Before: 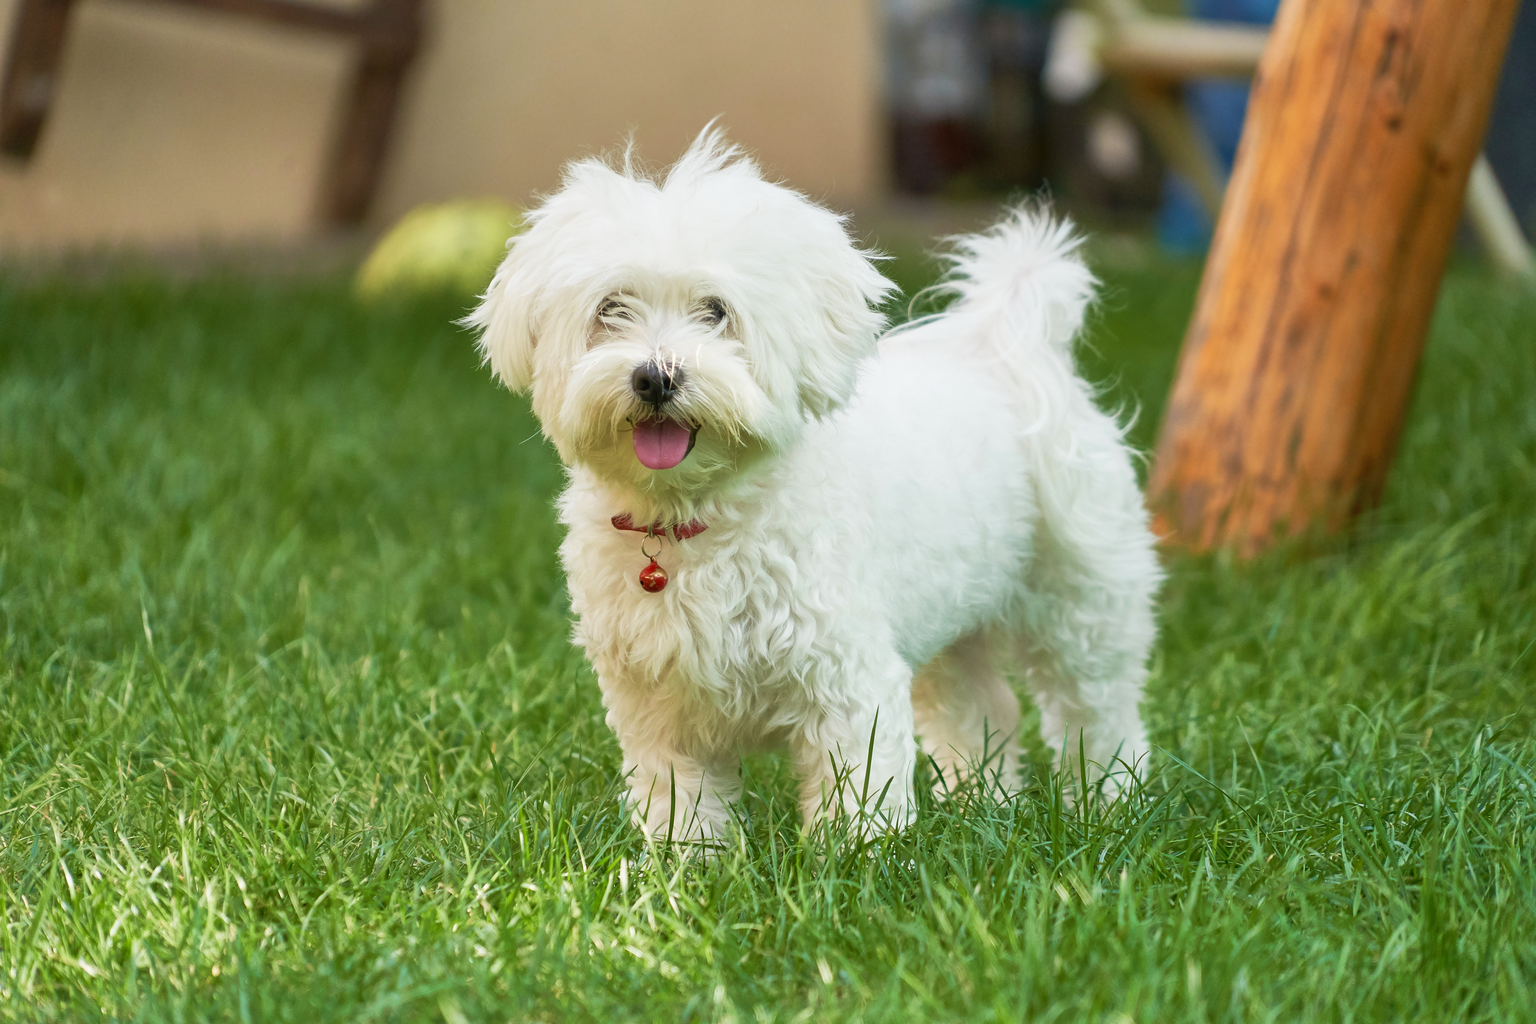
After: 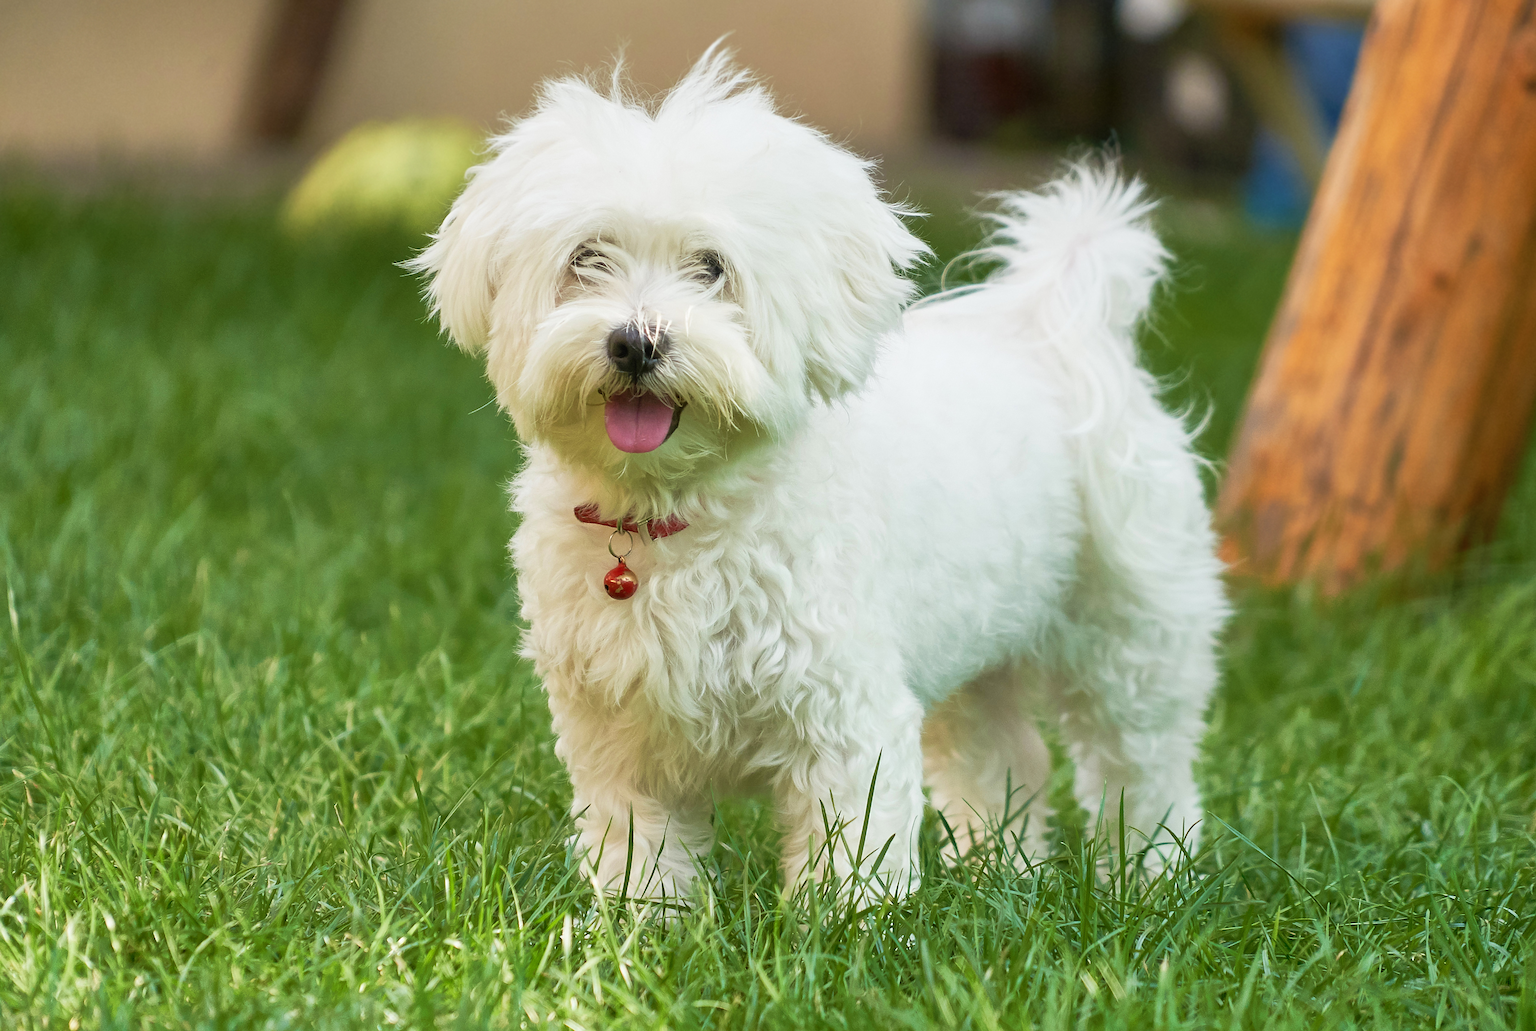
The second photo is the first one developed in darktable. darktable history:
color balance rgb: perceptual saturation grading › global saturation 0.623%
sharpen: radius 1.848, amount 0.404, threshold 1.363
crop and rotate: angle -2.95°, left 5.431%, top 5.187%, right 4.6%, bottom 4.149%
